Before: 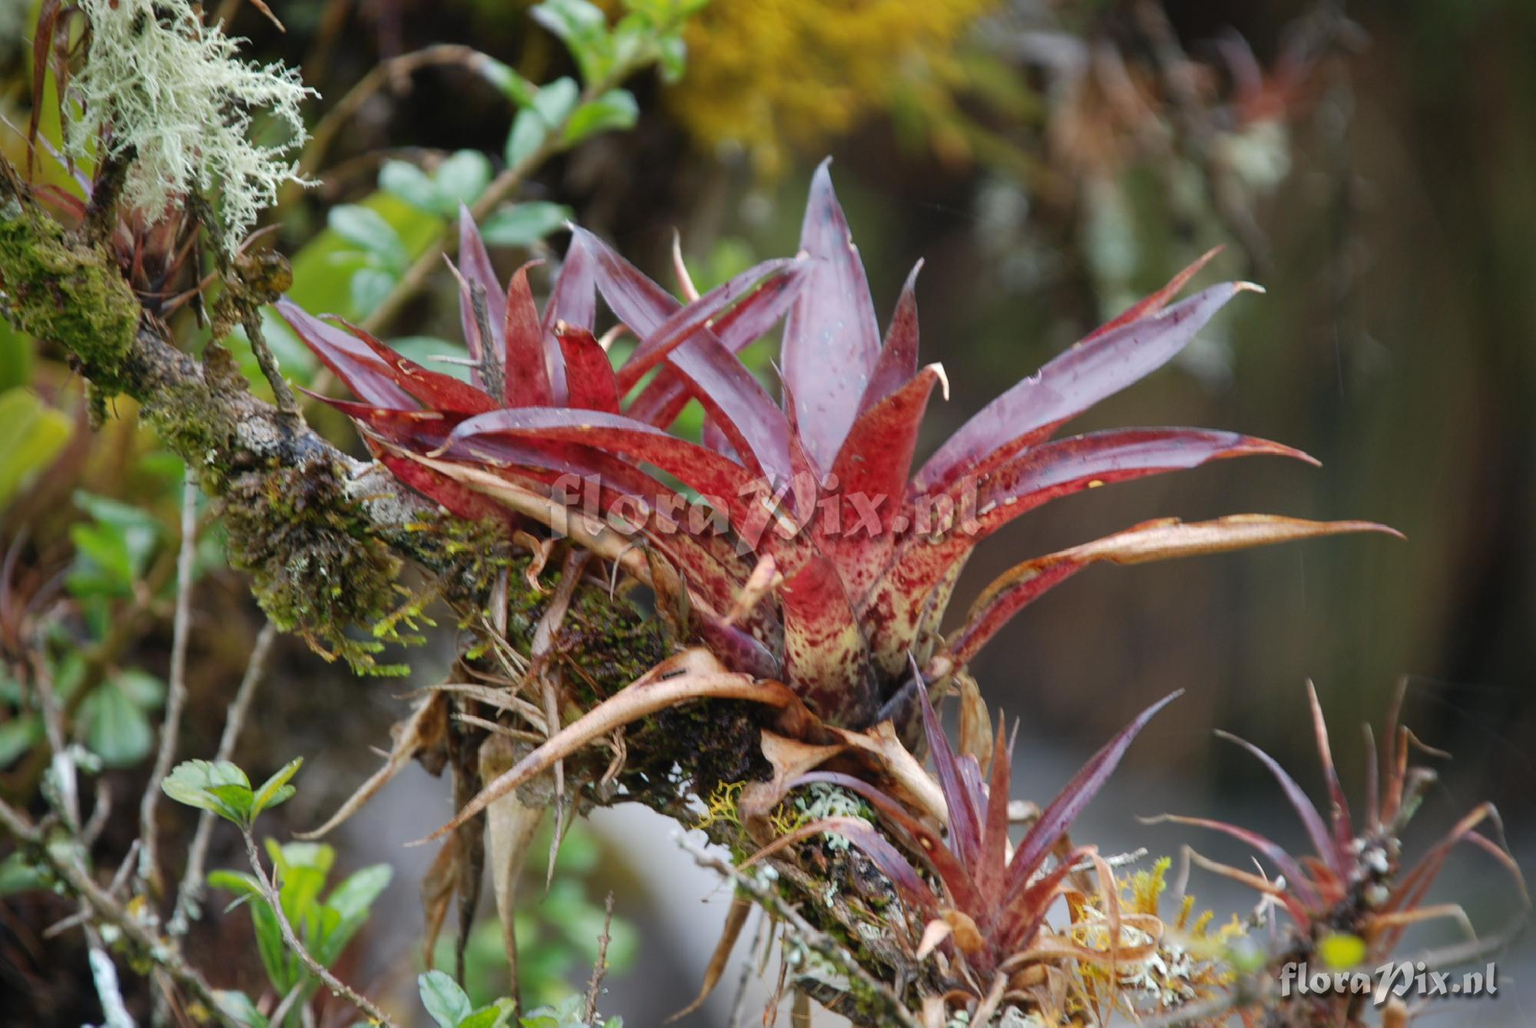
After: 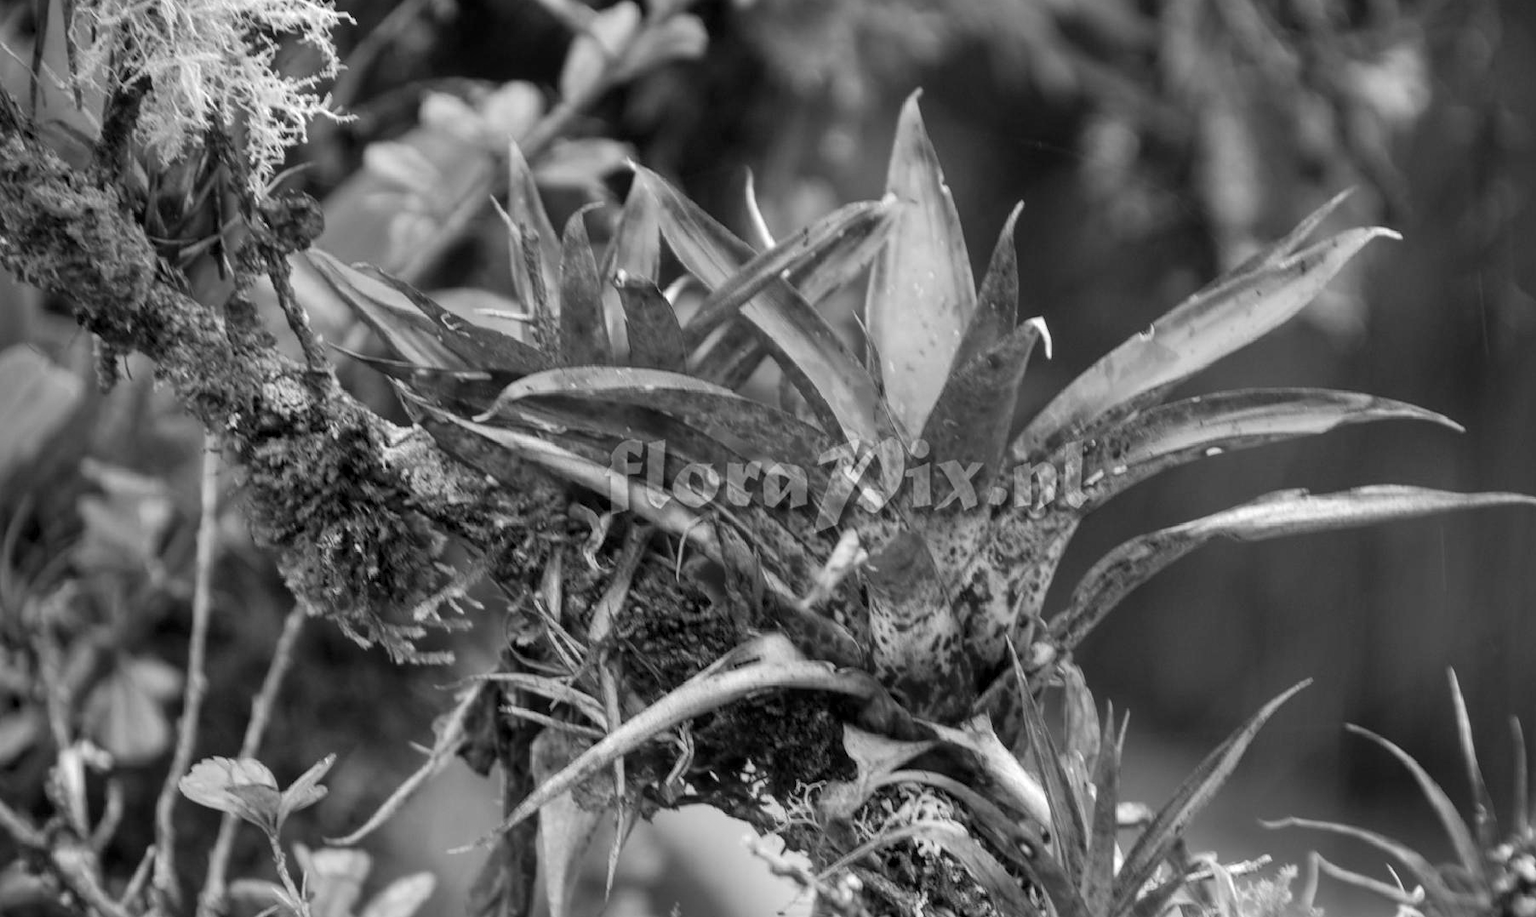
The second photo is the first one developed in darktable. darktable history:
local contrast: detail 130%
monochrome: a 16.01, b -2.65, highlights 0.52
color balance rgb: linear chroma grading › global chroma 15%, perceptual saturation grading › global saturation 30%
crop: top 7.49%, right 9.717%, bottom 11.943%
